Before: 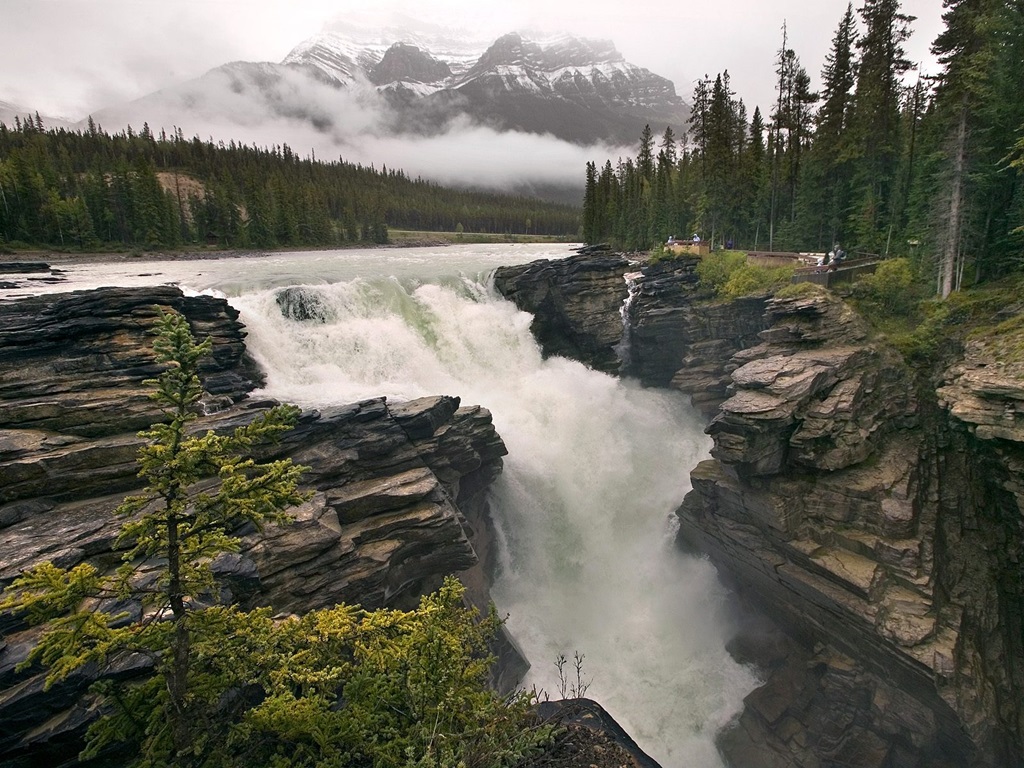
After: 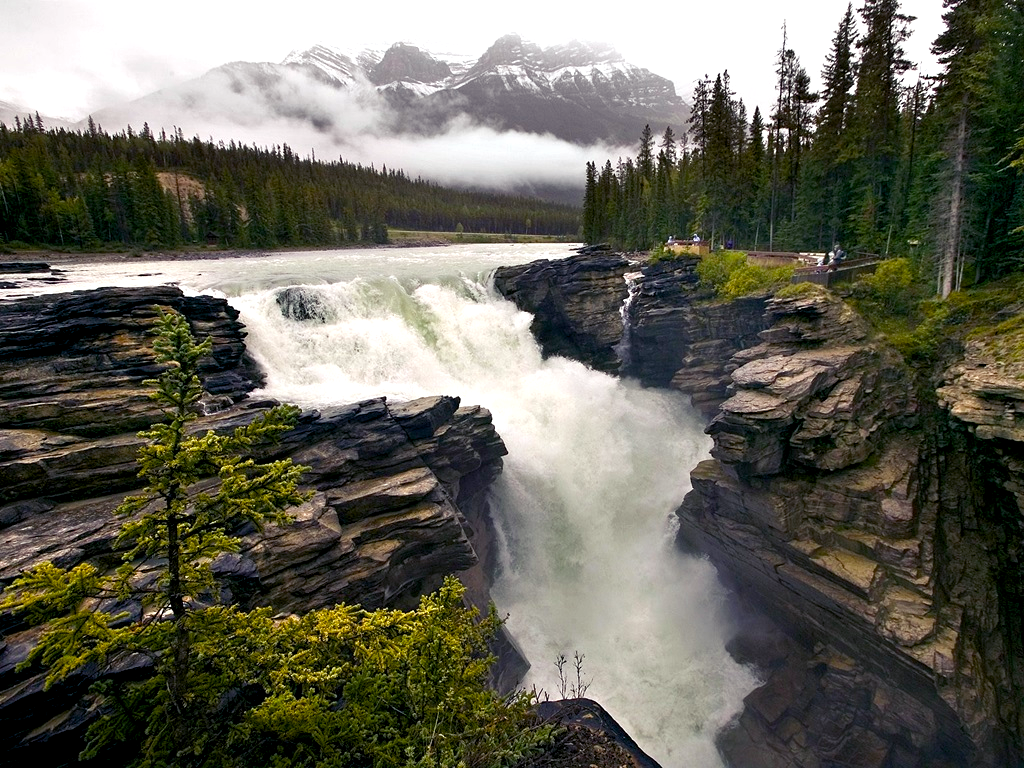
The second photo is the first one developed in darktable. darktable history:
color balance rgb: shadows lift › luminance -21.66%, shadows lift › chroma 6.57%, shadows lift › hue 270°, power › chroma 0.68%, power › hue 60°, highlights gain › luminance 6.08%, highlights gain › chroma 1.33%, highlights gain › hue 90°, global offset › luminance -0.87%, perceptual saturation grading › global saturation 26.86%, perceptual saturation grading › highlights -28.39%, perceptual saturation grading › mid-tones 15.22%, perceptual saturation grading › shadows 33.98%, perceptual brilliance grading › highlights 10%, perceptual brilliance grading › mid-tones 5%
white balance: red 0.974, blue 1.044
